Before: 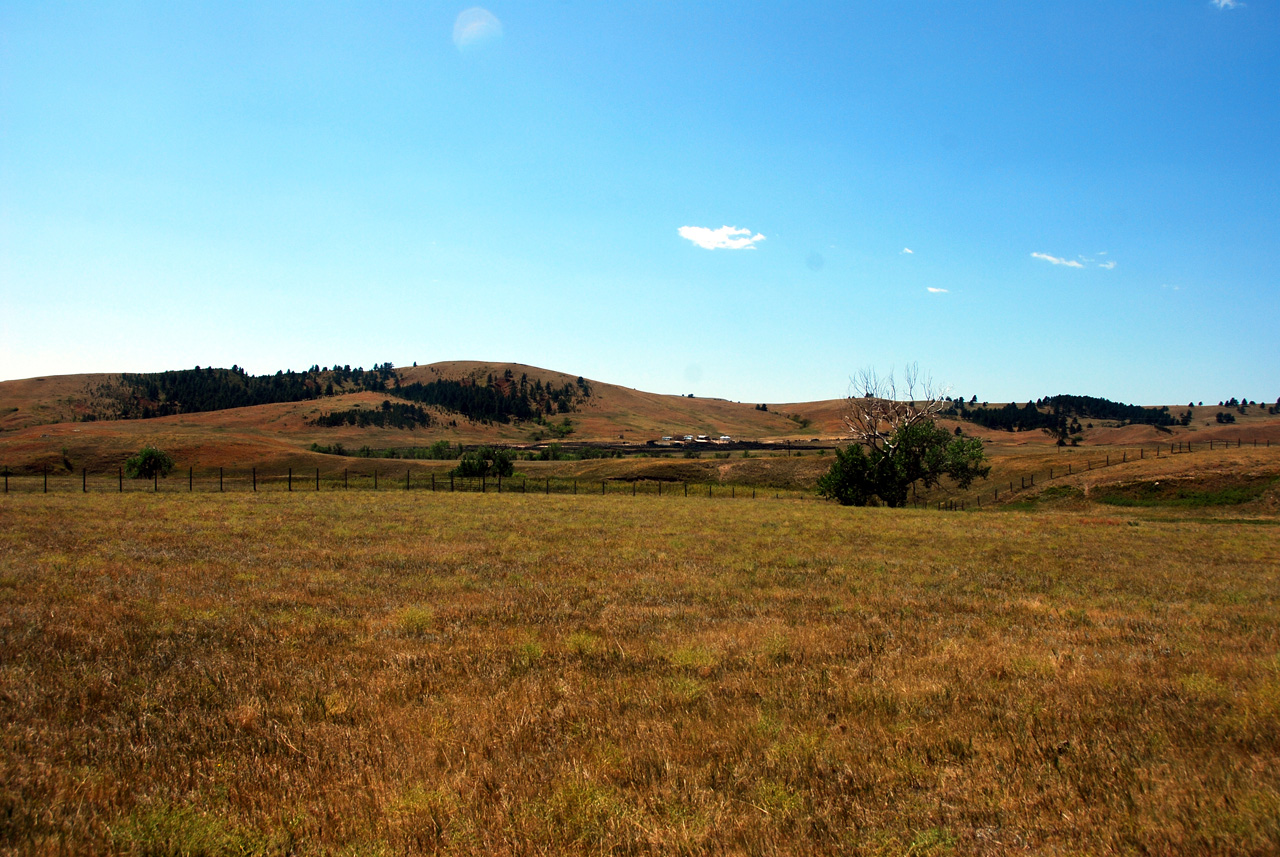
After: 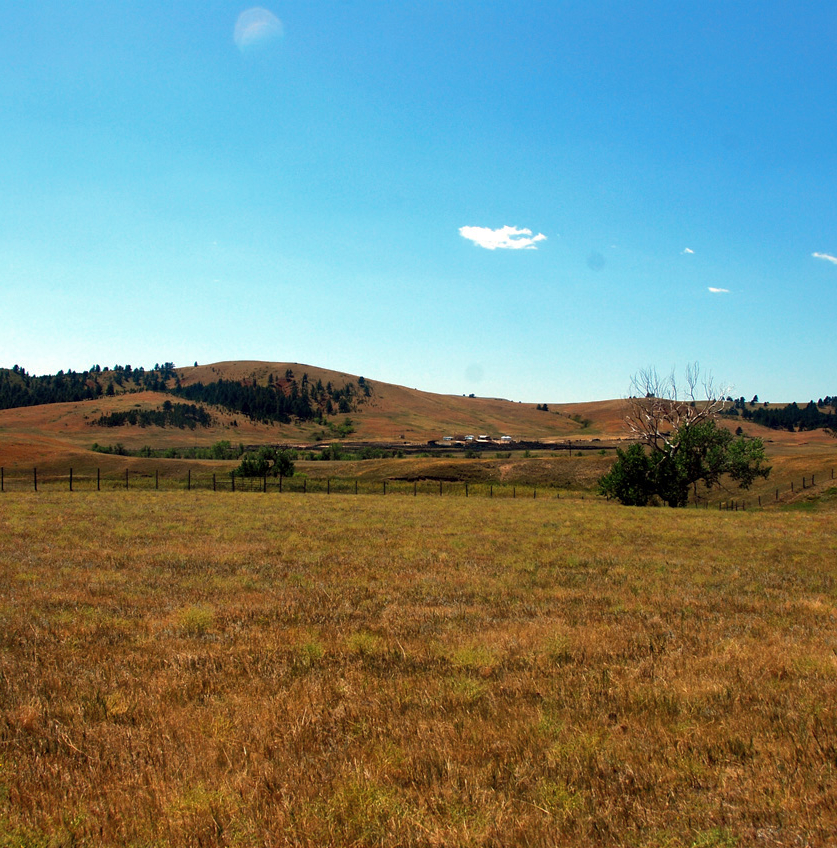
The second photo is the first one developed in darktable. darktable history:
shadows and highlights: on, module defaults
crop: left 17.162%, right 16.794%
